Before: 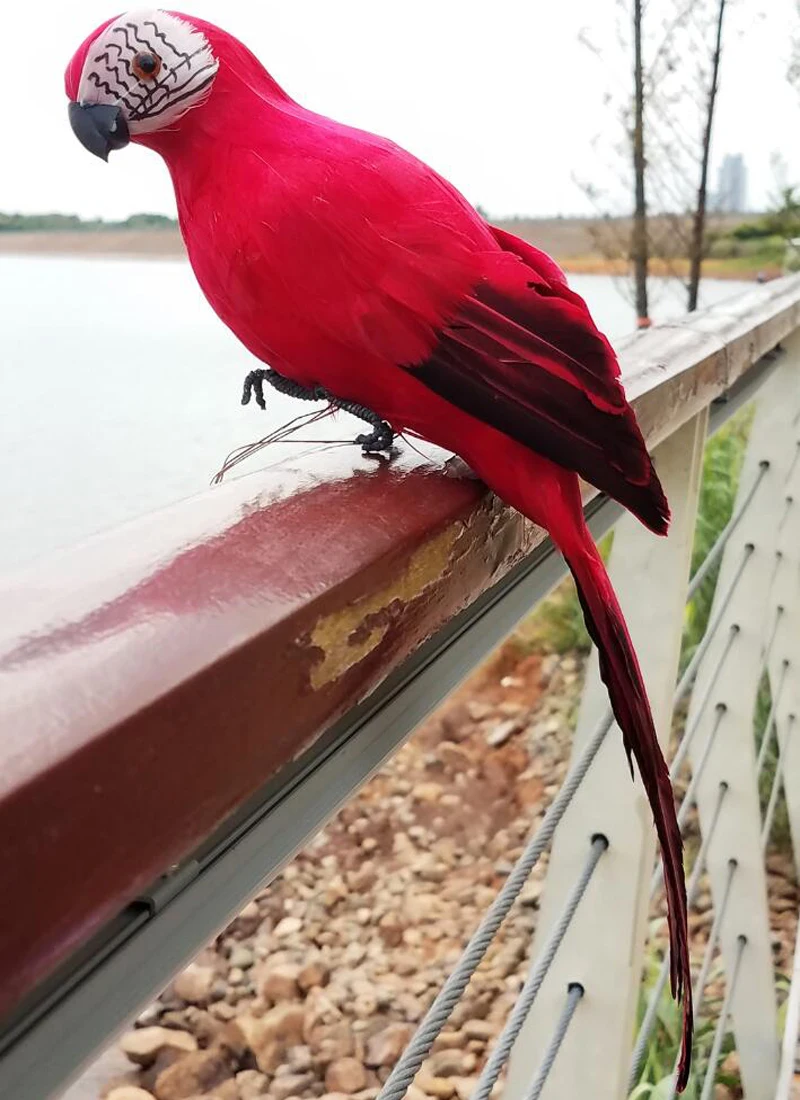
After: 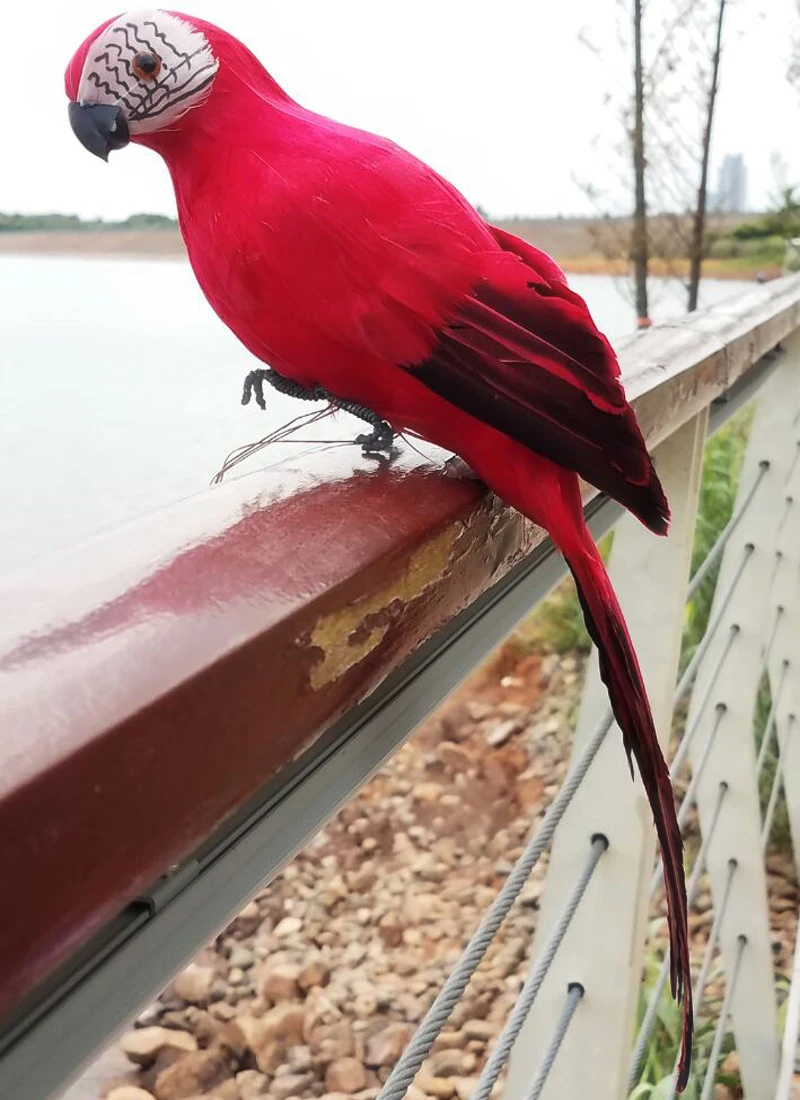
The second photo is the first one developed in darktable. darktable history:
haze removal: strength -0.076, distance 0.361, compatibility mode true, adaptive false
